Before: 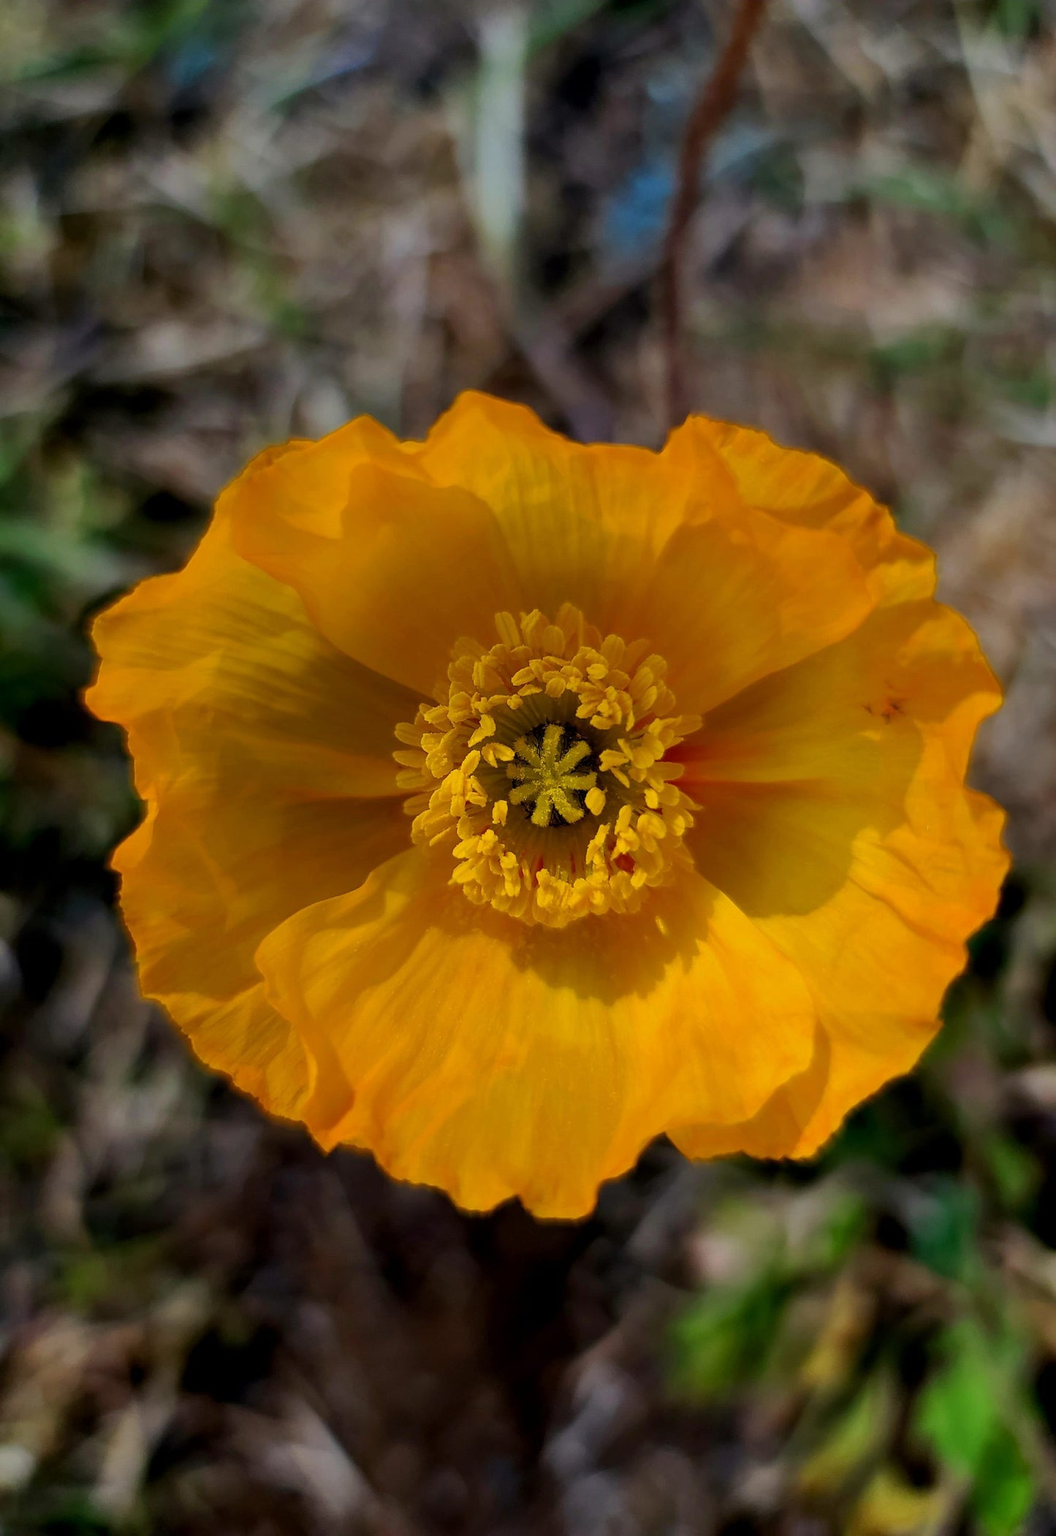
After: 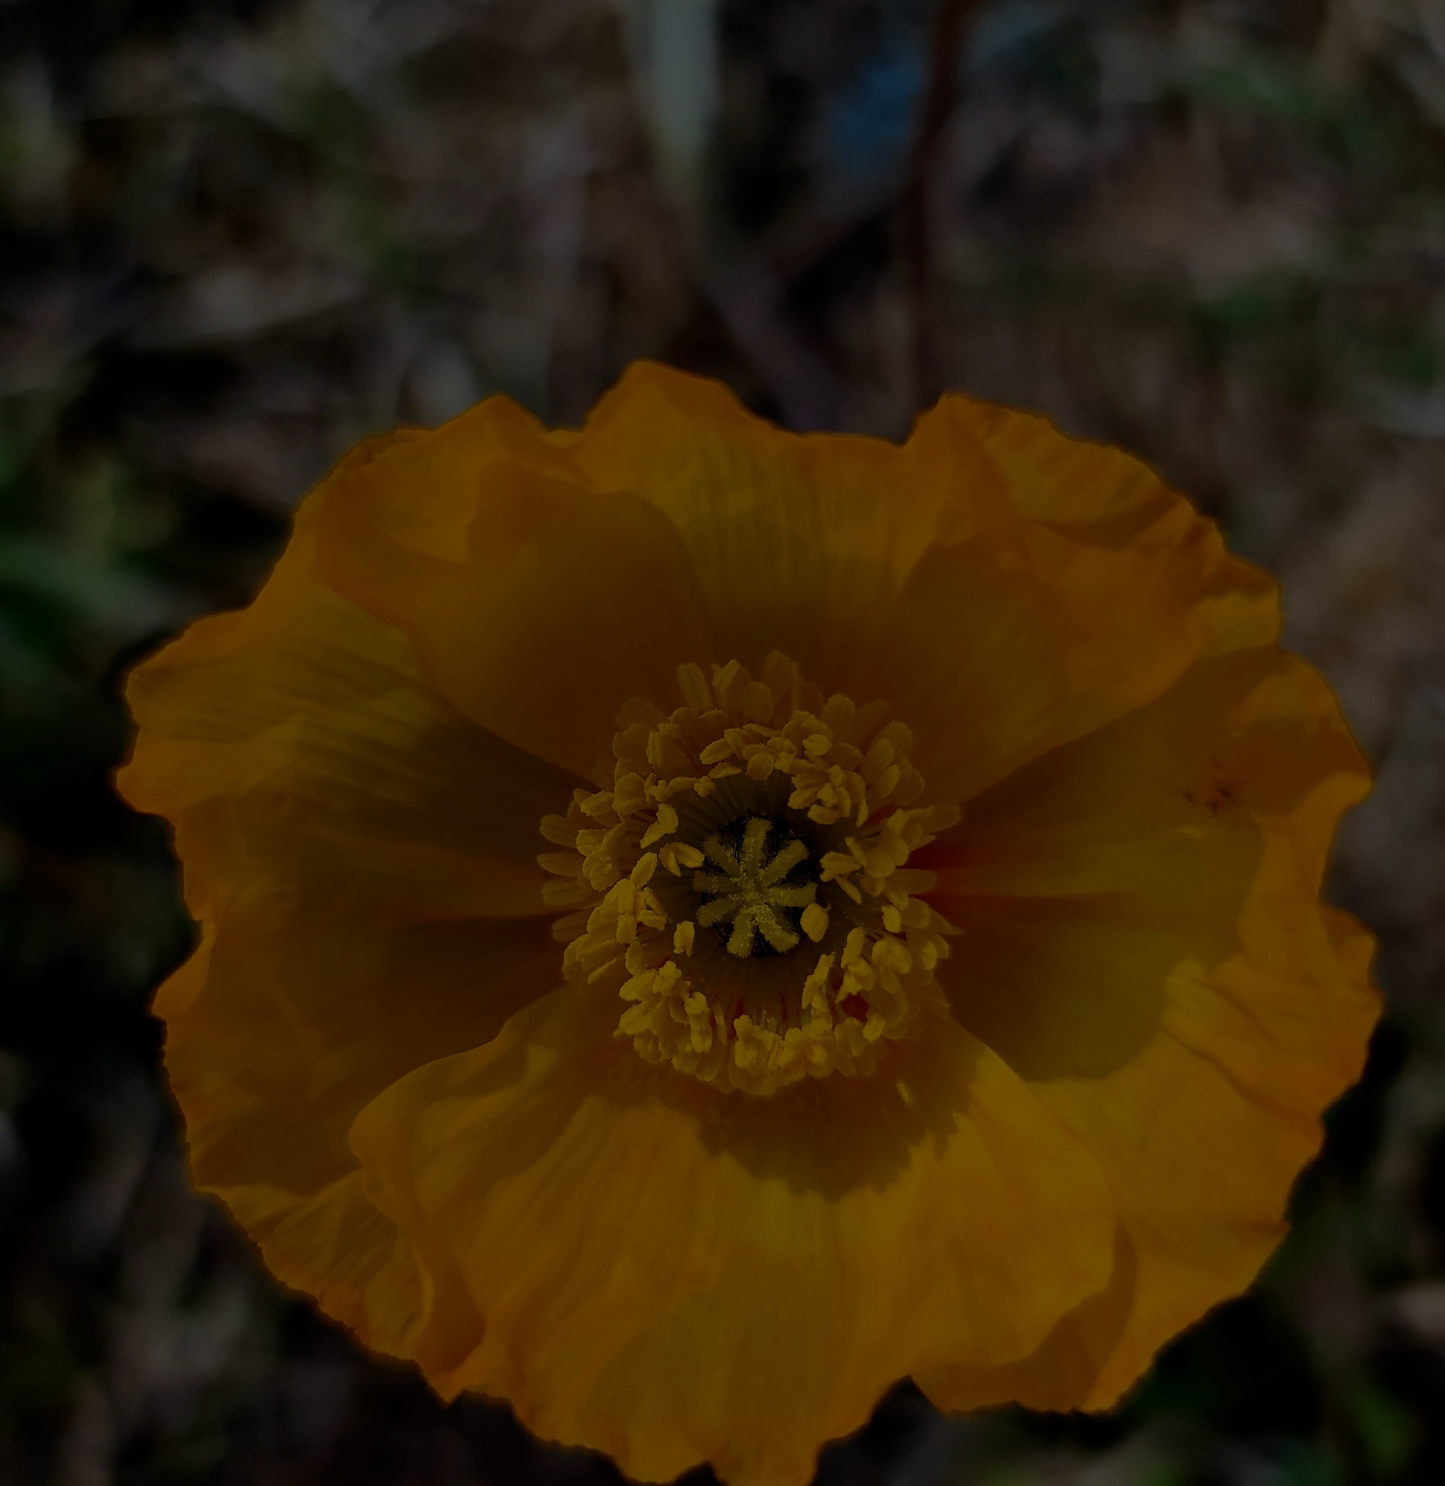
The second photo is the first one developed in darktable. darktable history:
exposure: exposure -2.446 EV, compensate highlight preservation false
crop and rotate: top 8.293%, bottom 20.996%
